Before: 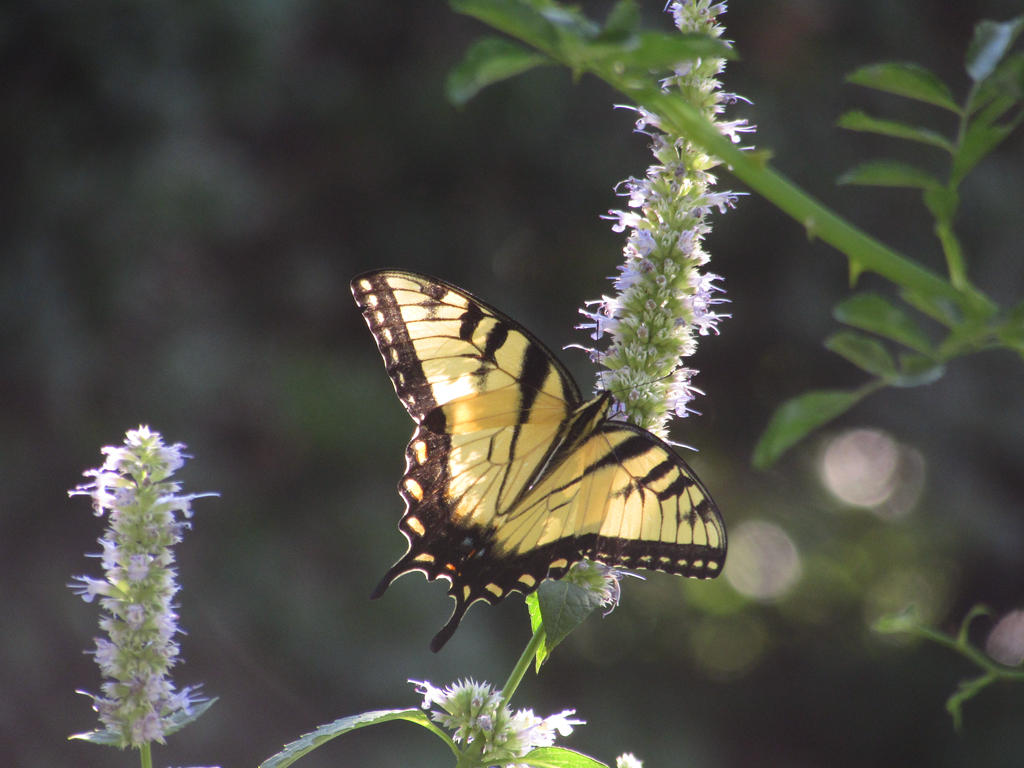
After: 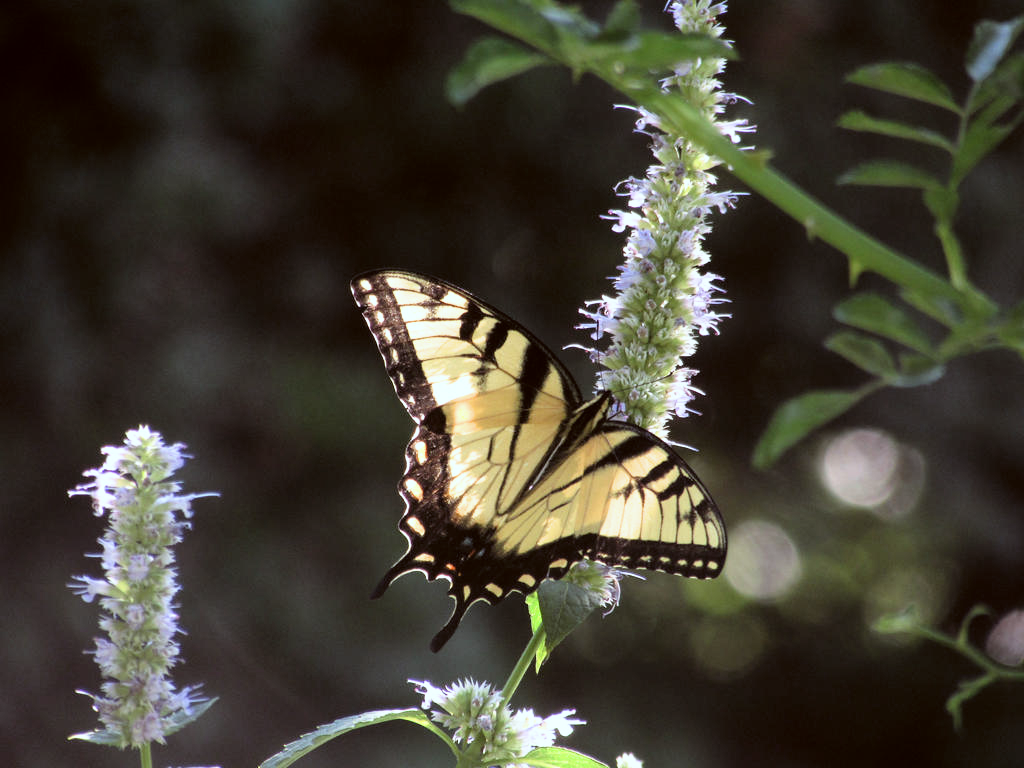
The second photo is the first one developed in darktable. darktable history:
filmic rgb: black relative exposure -8.69 EV, white relative exposure 2.65 EV, threshold 5.94 EV, target black luminance 0%, target white luminance 99.878%, hardness 6.28, latitude 75.06%, contrast 1.315, highlights saturation mix -5.27%, enable highlight reconstruction true
color correction: highlights a* -3.36, highlights b* -6.8, shadows a* 3.15, shadows b* 5.57
